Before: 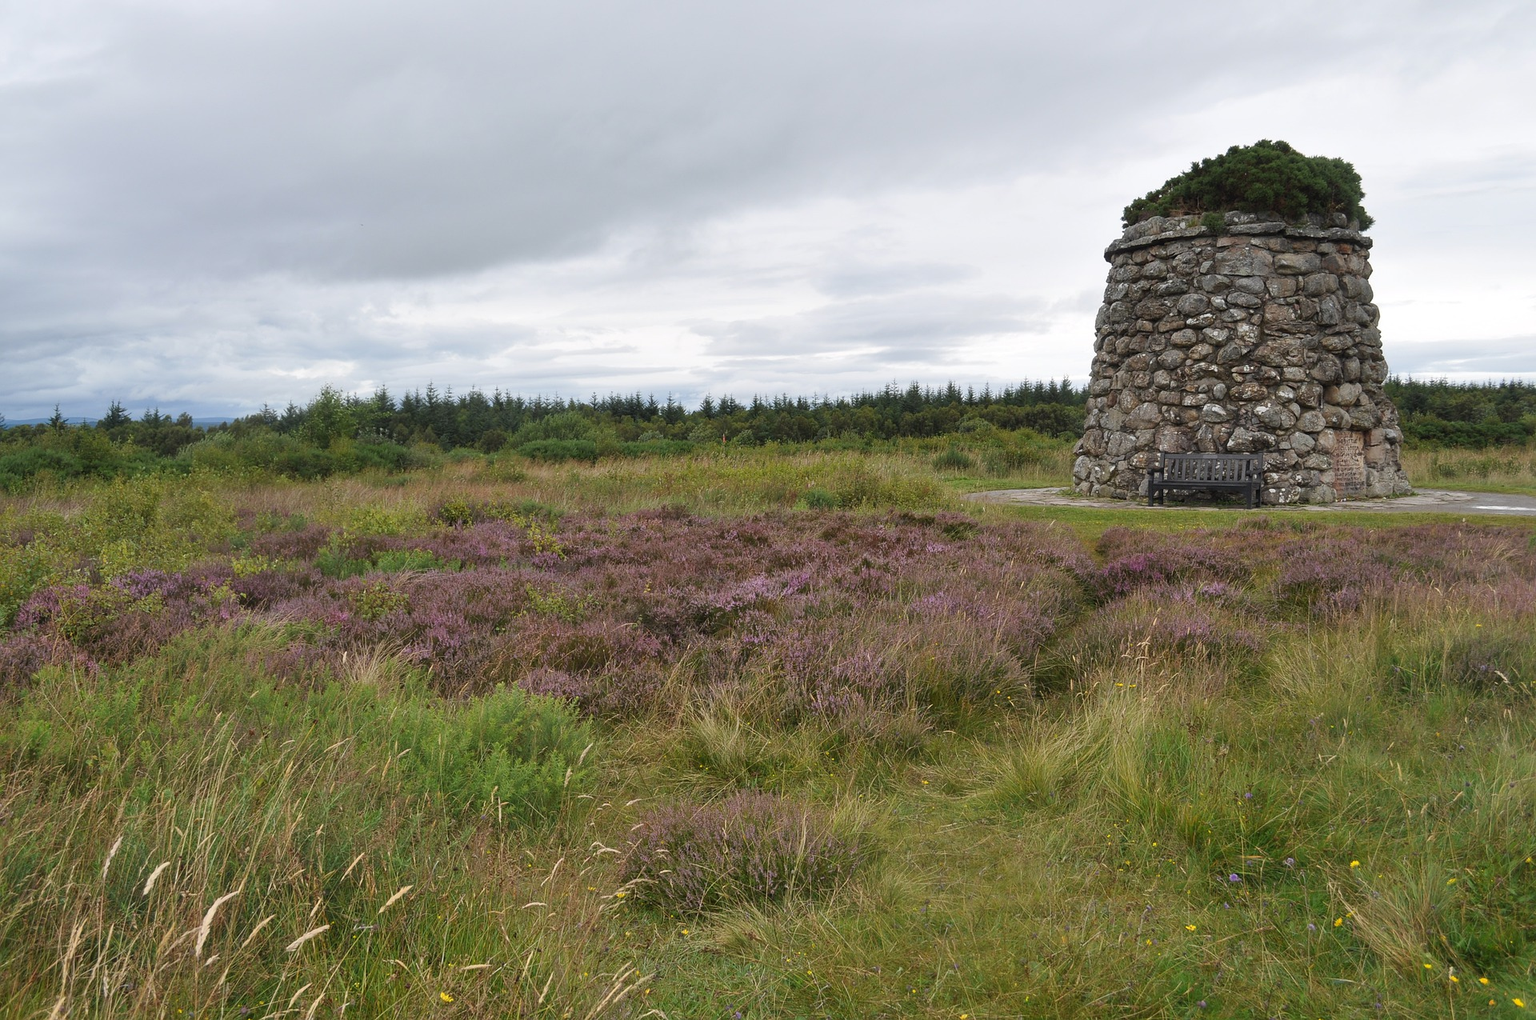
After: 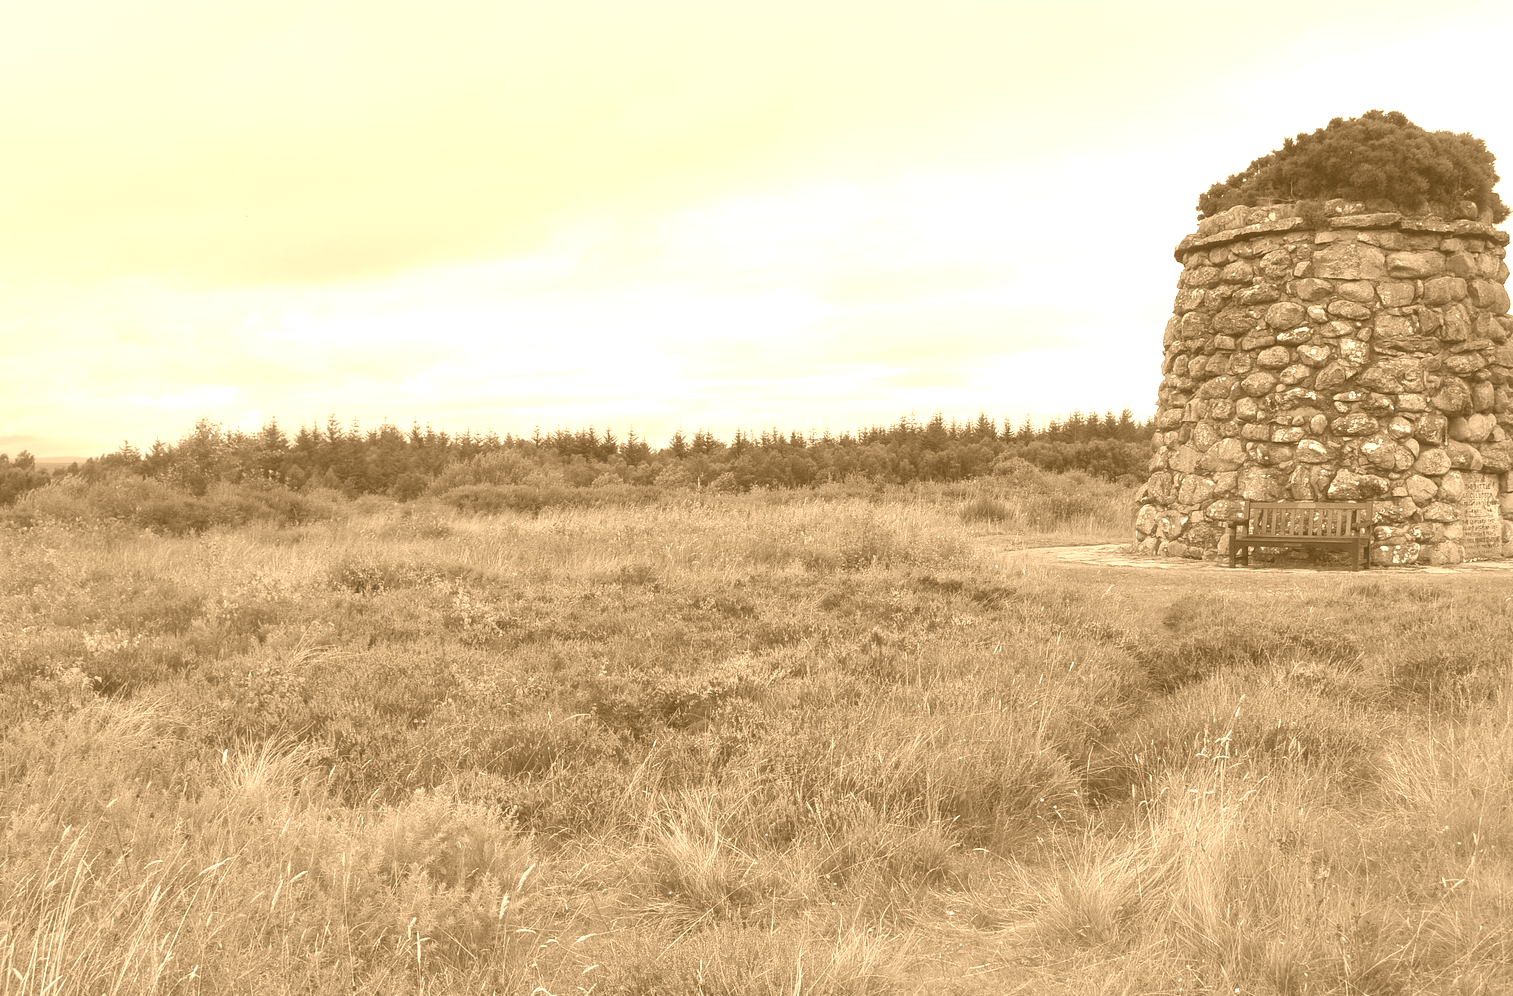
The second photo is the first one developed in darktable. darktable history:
crop and rotate: left 10.77%, top 5.1%, right 10.41%, bottom 16.76%
color zones: curves: ch0 [(0, 0.558) (0.143, 0.559) (0.286, 0.529) (0.429, 0.505) (0.571, 0.5) (0.714, 0.5) (0.857, 0.5) (1, 0.558)]; ch1 [(0, 0.469) (0.01, 0.469) (0.12, 0.446) (0.248, 0.469) (0.5, 0.5) (0.748, 0.5) (0.99, 0.469) (1, 0.469)]
exposure: exposure -0.04 EV, compensate highlight preservation false
colorize: hue 28.8°, source mix 100%
